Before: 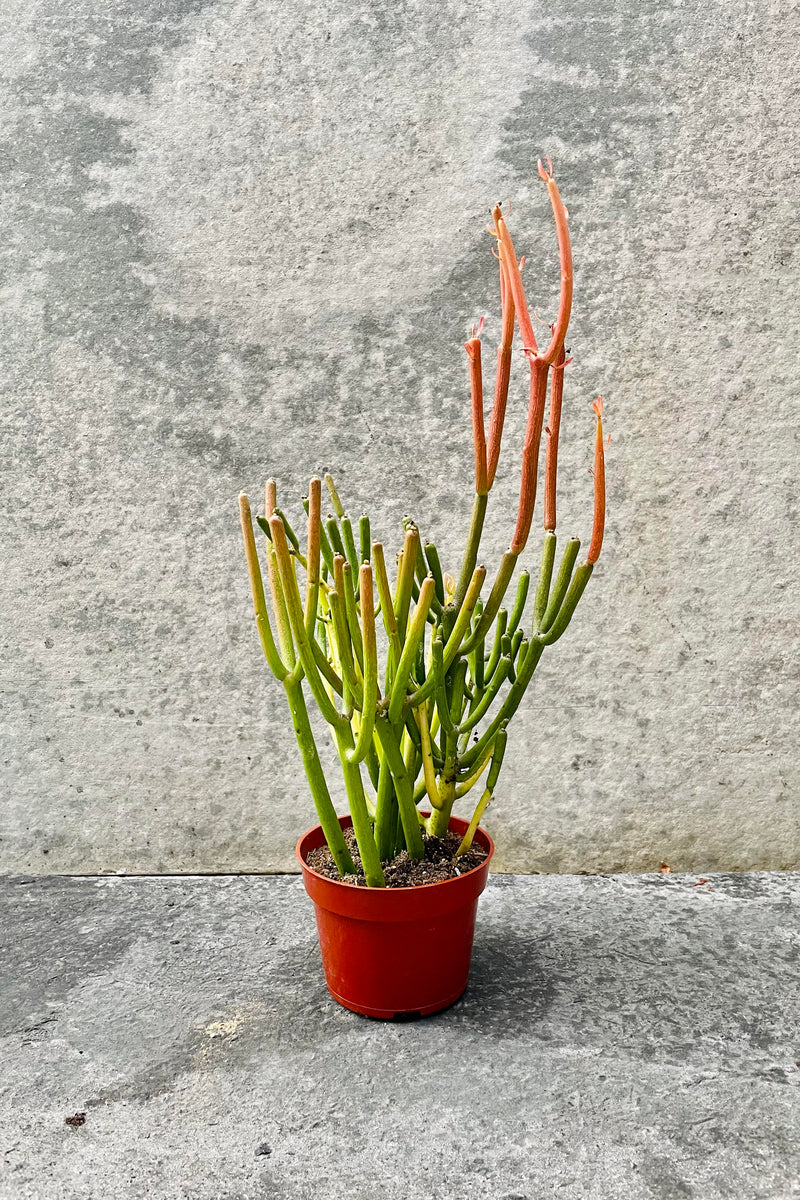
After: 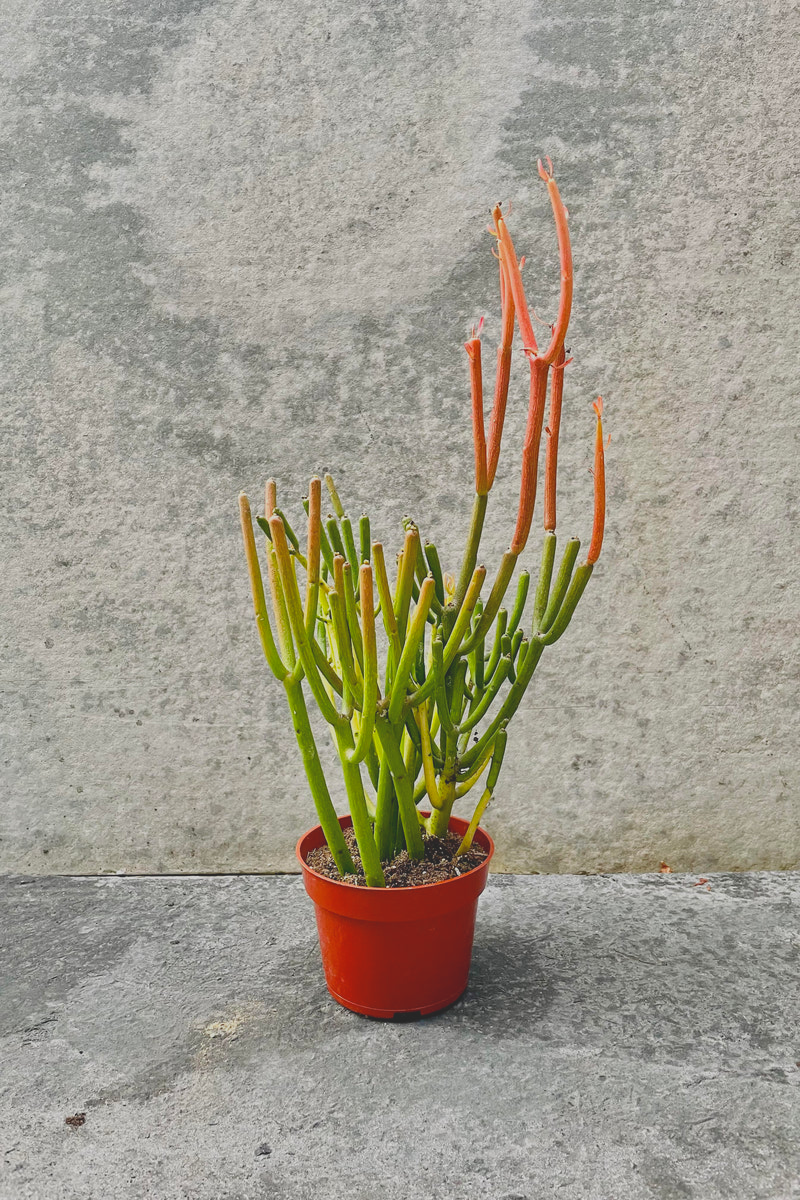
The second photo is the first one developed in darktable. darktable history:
contrast brightness saturation: contrast -0.293
